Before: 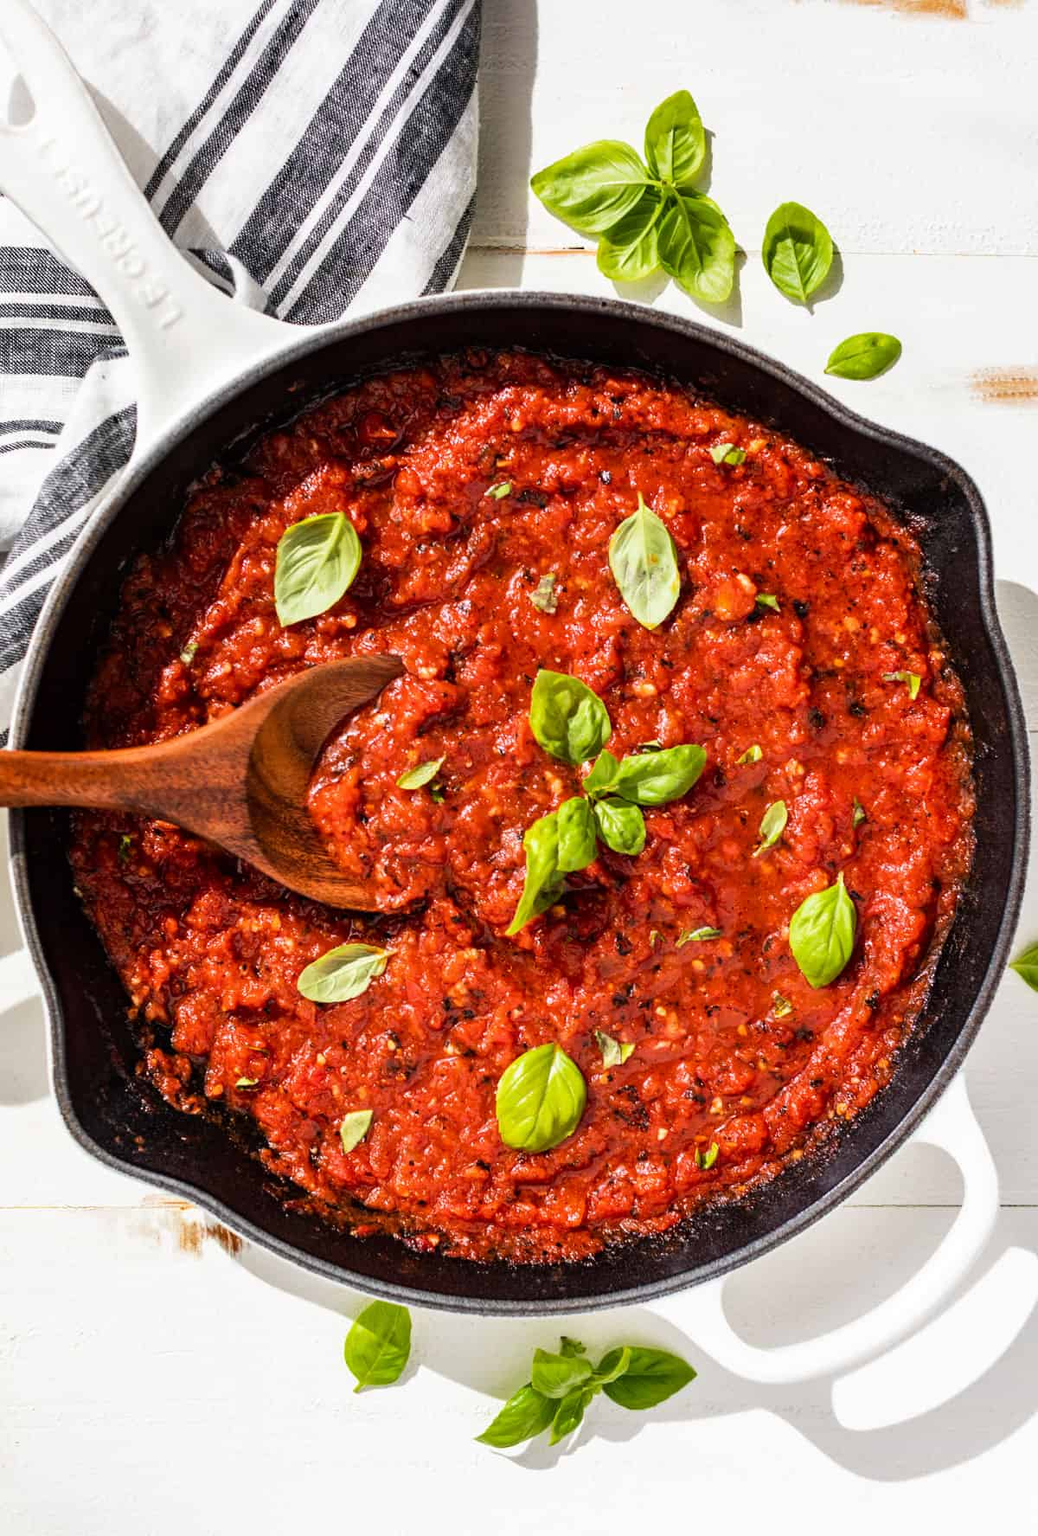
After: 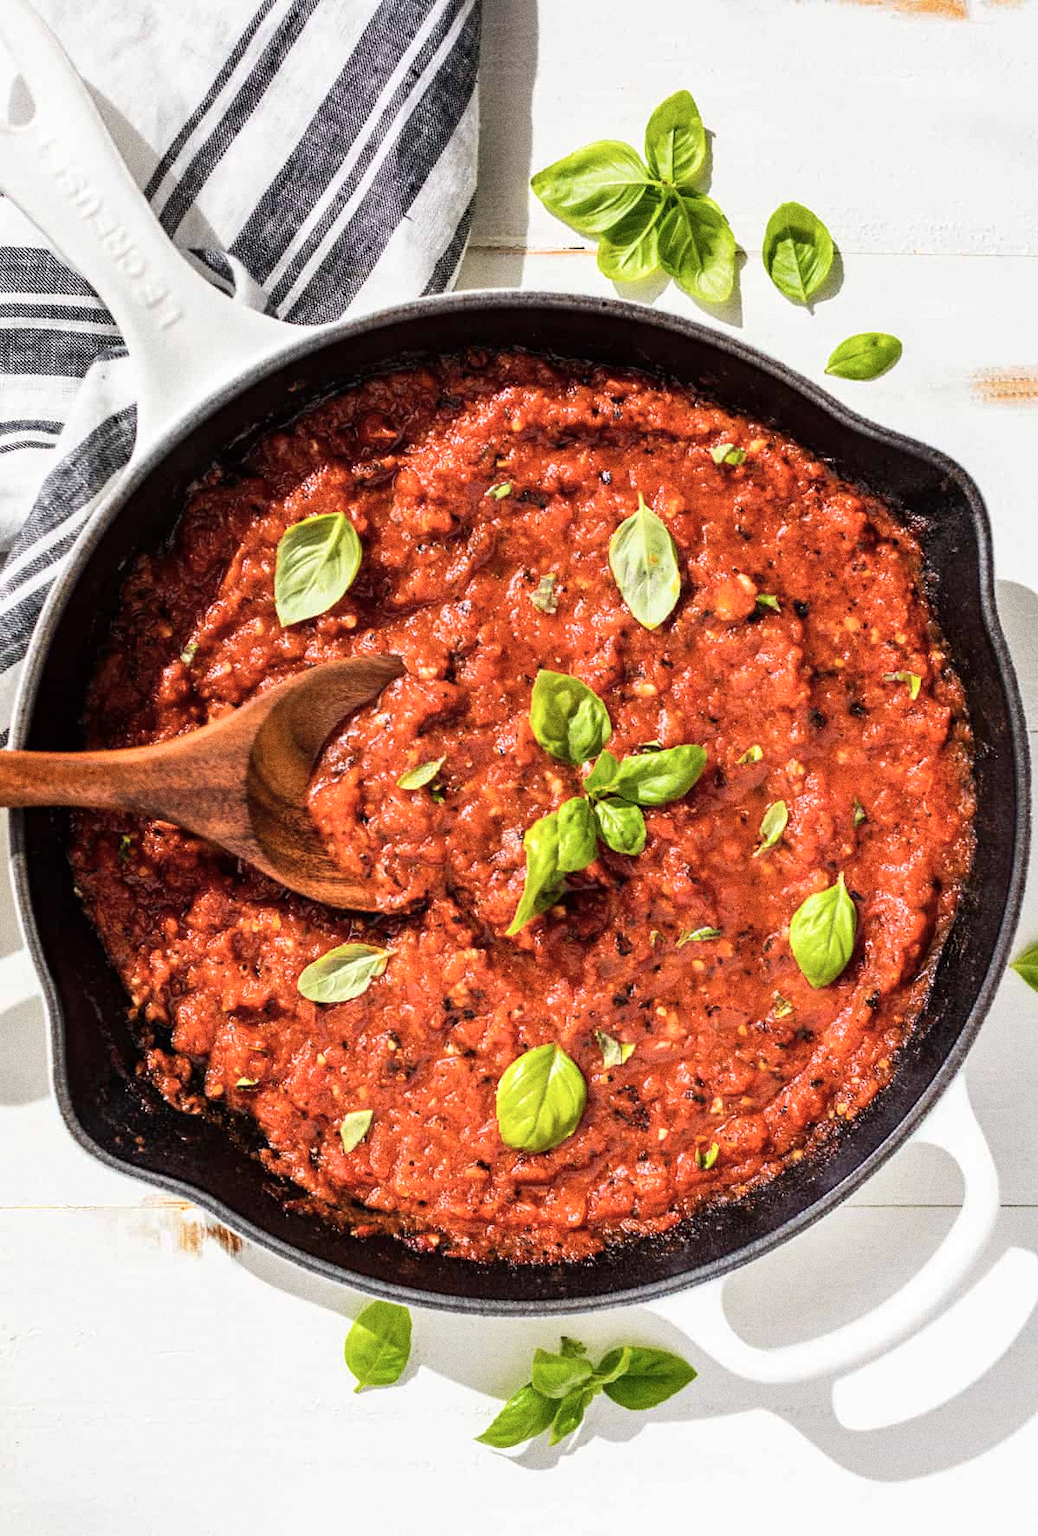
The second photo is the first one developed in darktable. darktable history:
color zones: curves: ch0 [(0, 0.558) (0.143, 0.559) (0.286, 0.529) (0.429, 0.505) (0.571, 0.5) (0.714, 0.5) (0.857, 0.5) (1, 0.558)]; ch1 [(0, 0.469) (0.01, 0.469) (0.12, 0.446) (0.248, 0.469) (0.5, 0.5) (0.748, 0.5) (0.99, 0.469) (1, 0.469)]
grain: coarseness 0.09 ISO, strength 40%
